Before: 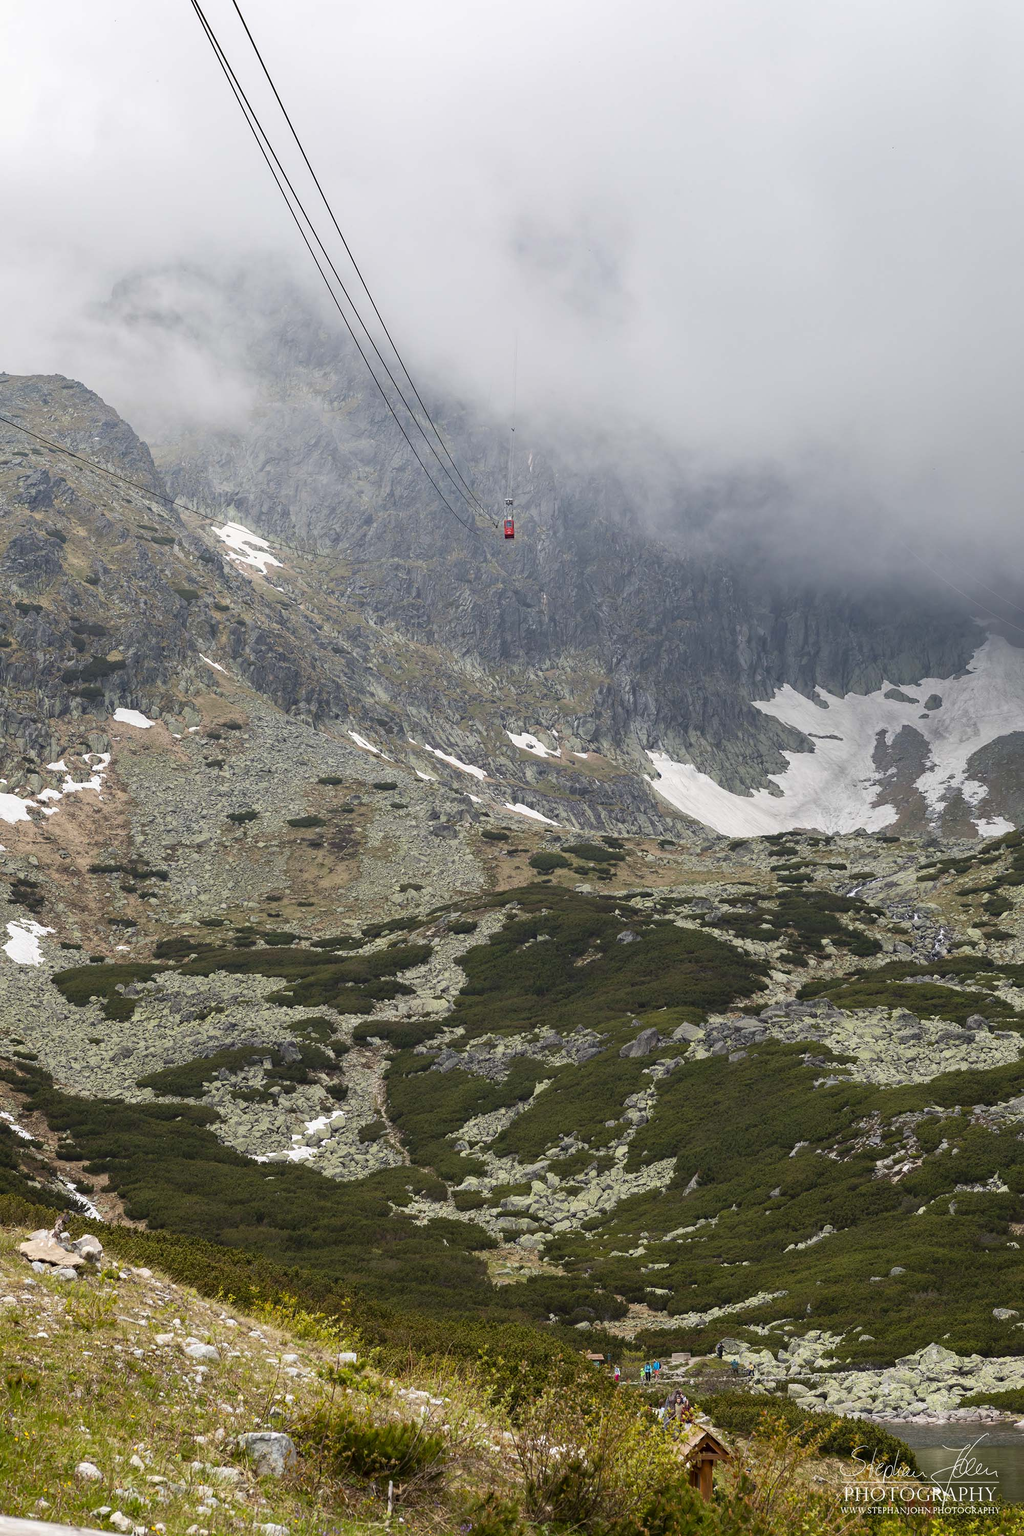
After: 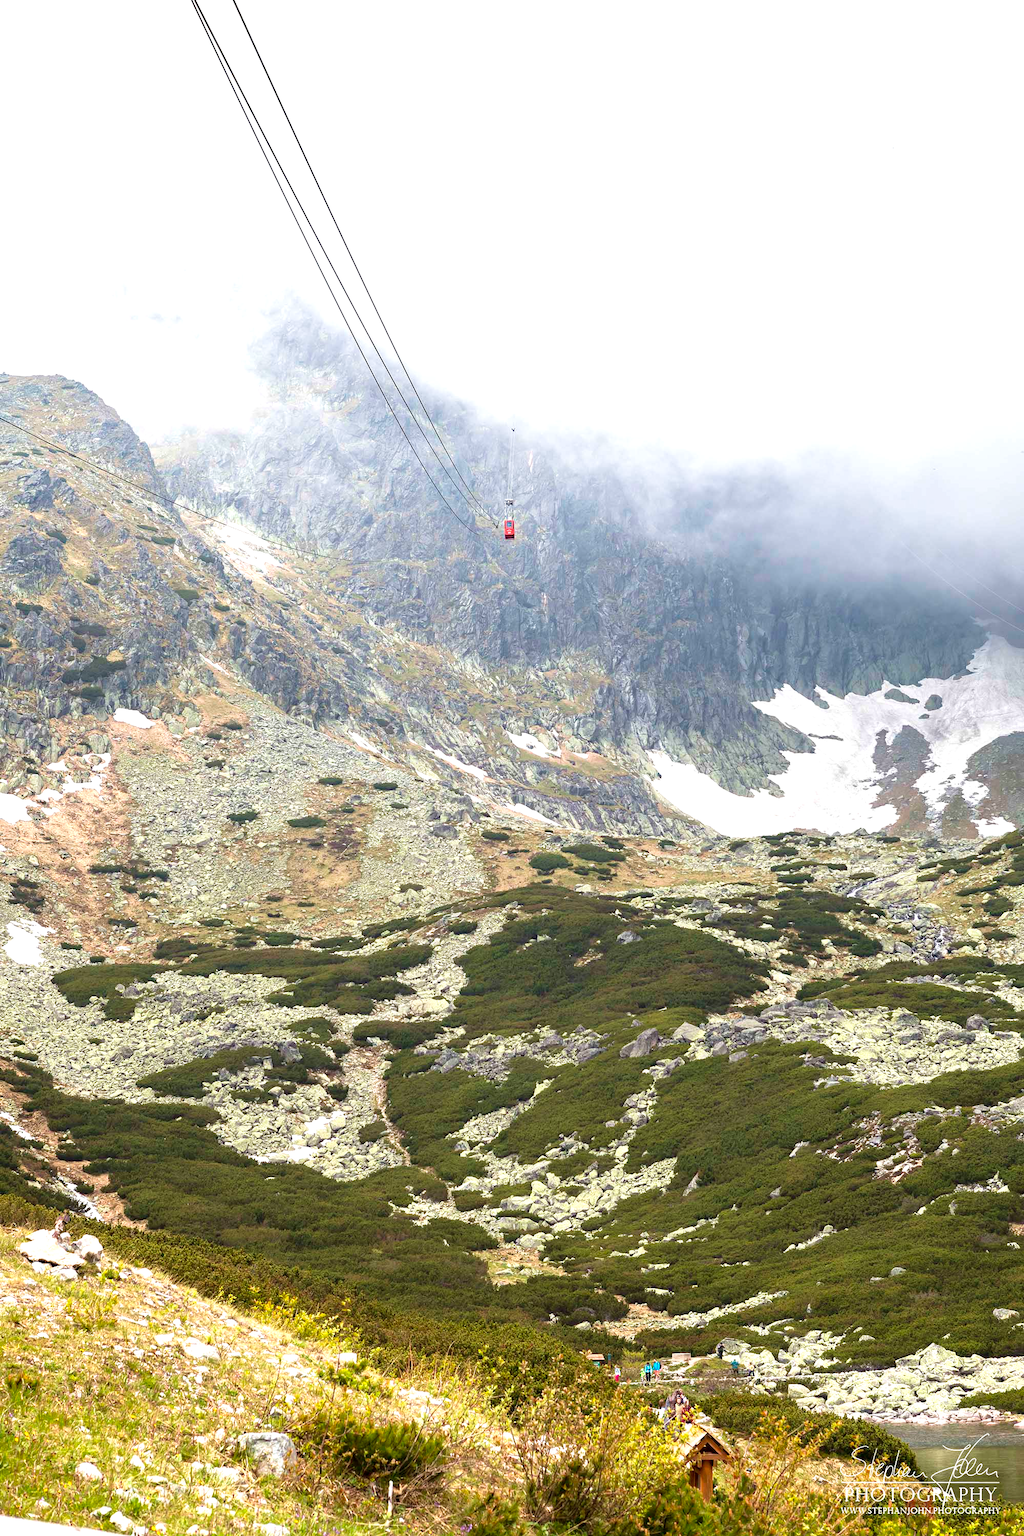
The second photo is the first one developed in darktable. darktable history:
velvia: on, module defaults
exposure: exposure 1.15 EV, compensate highlight preservation false
